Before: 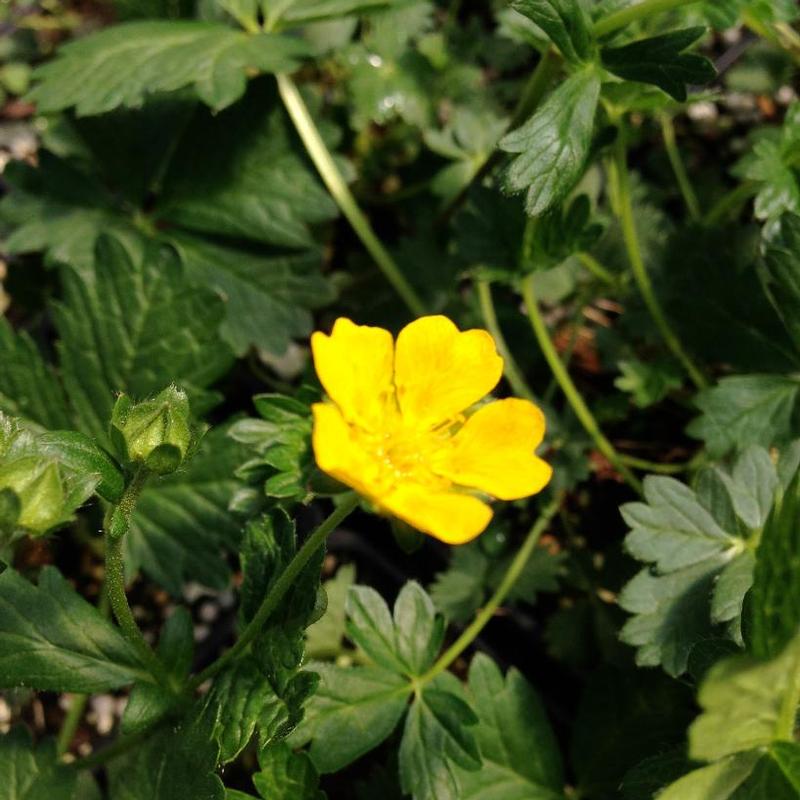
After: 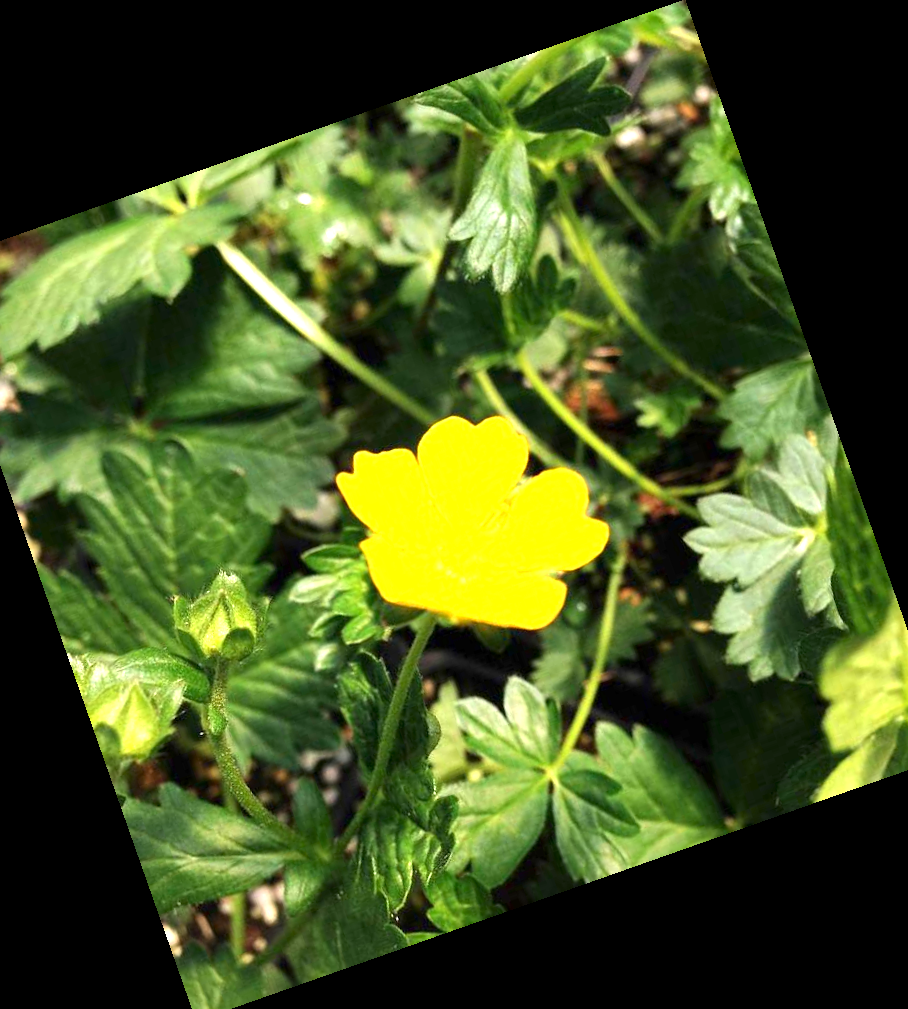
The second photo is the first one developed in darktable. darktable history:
crop and rotate: angle 19.43°, left 6.812%, right 4.125%, bottom 1.087%
exposure: exposure 1.5 EV, compensate highlight preservation false
